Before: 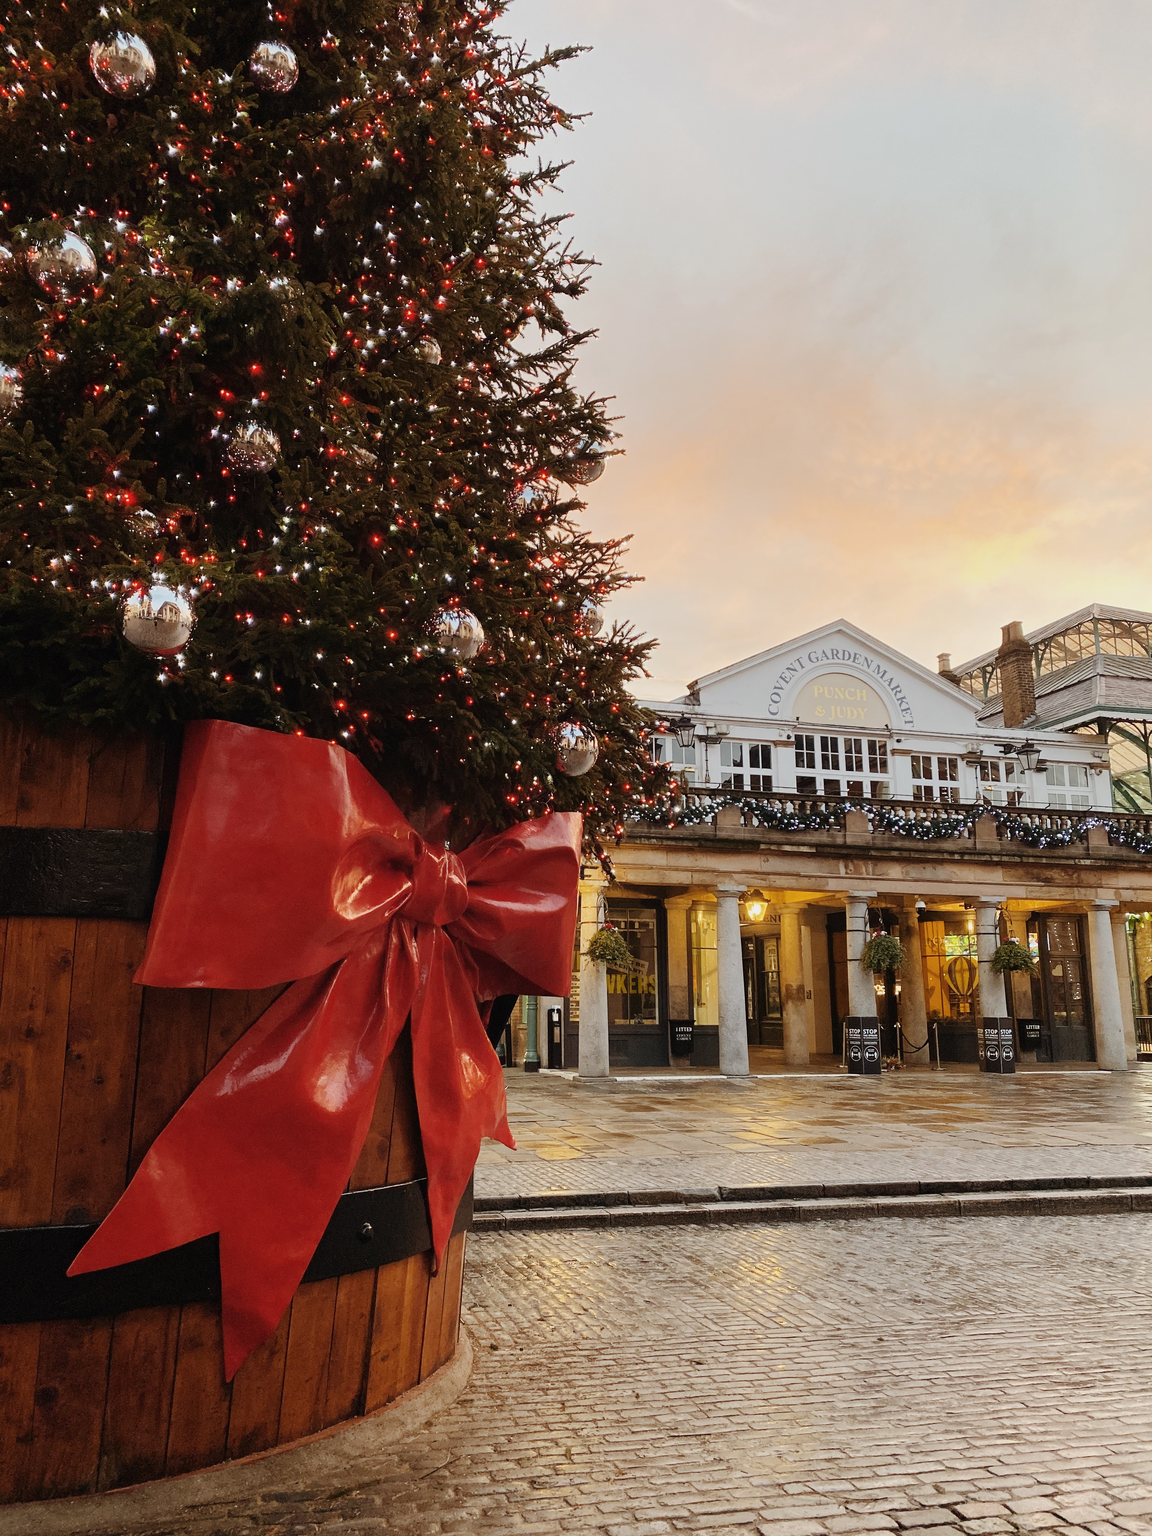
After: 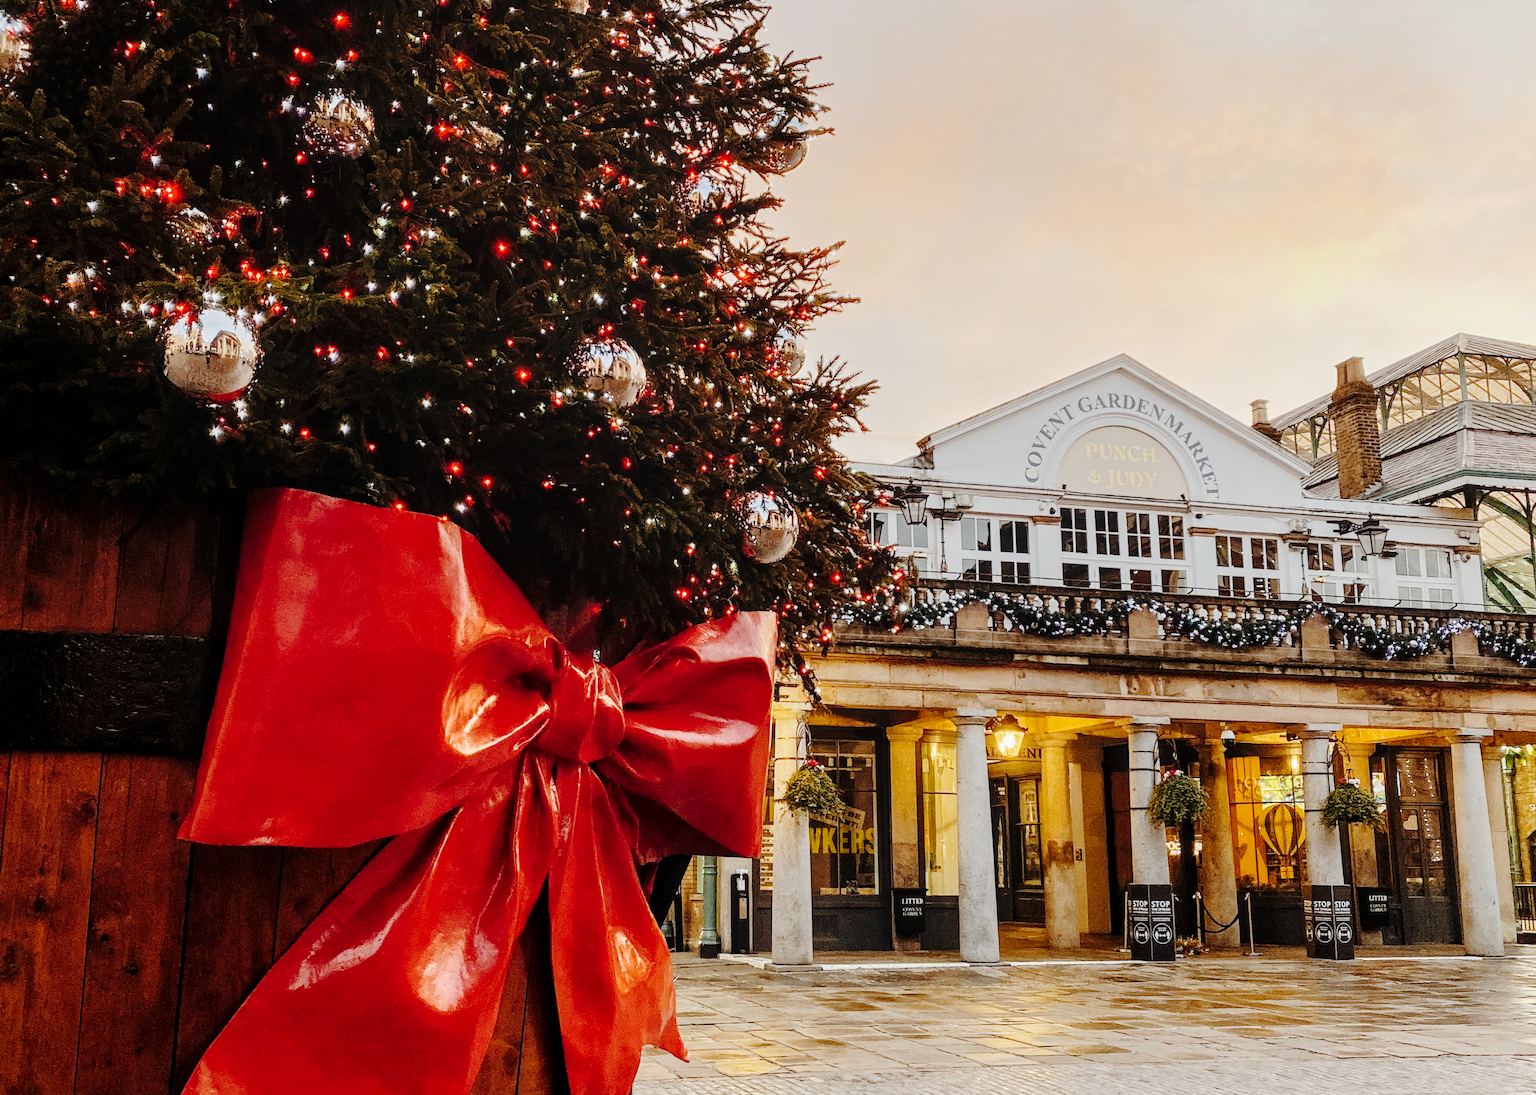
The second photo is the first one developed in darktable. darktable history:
crop and rotate: top 23.043%, bottom 23.437%
tone curve: curves: ch0 [(0, 0) (0.003, 0.002) (0.011, 0.007) (0.025, 0.014) (0.044, 0.023) (0.069, 0.033) (0.1, 0.052) (0.136, 0.081) (0.177, 0.134) (0.224, 0.205) (0.277, 0.296) (0.335, 0.401) (0.399, 0.501) (0.468, 0.589) (0.543, 0.658) (0.623, 0.738) (0.709, 0.804) (0.801, 0.871) (0.898, 0.93) (1, 1)], preserve colors none
local contrast: on, module defaults
white balance: emerald 1
